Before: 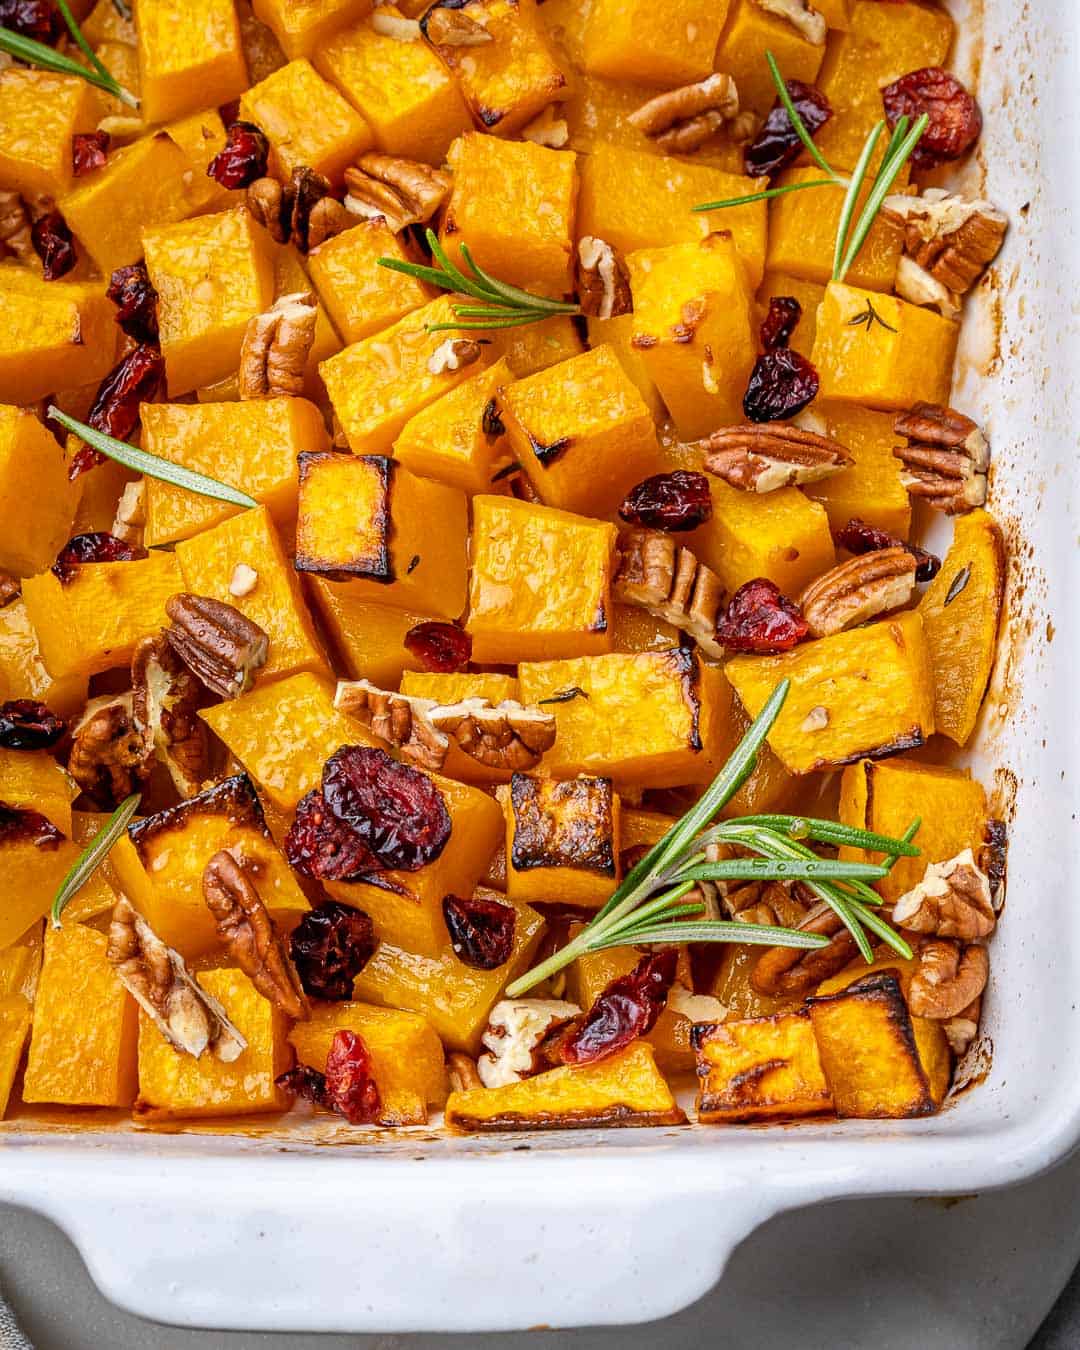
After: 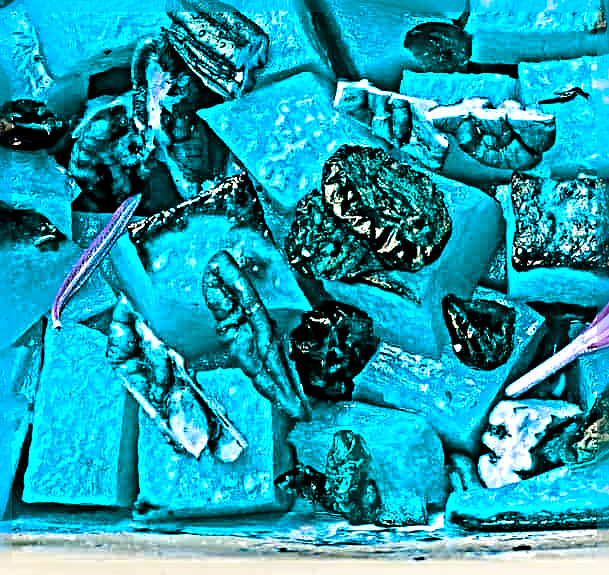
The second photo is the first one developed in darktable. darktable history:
sharpen: radius 6.3, amount 1.8, threshold 0
color balance rgb: hue shift 180°, global vibrance 50%, contrast 0.32%
crop: top 44.483%, right 43.593%, bottom 12.892%
white balance: red 0.988, blue 1.017
